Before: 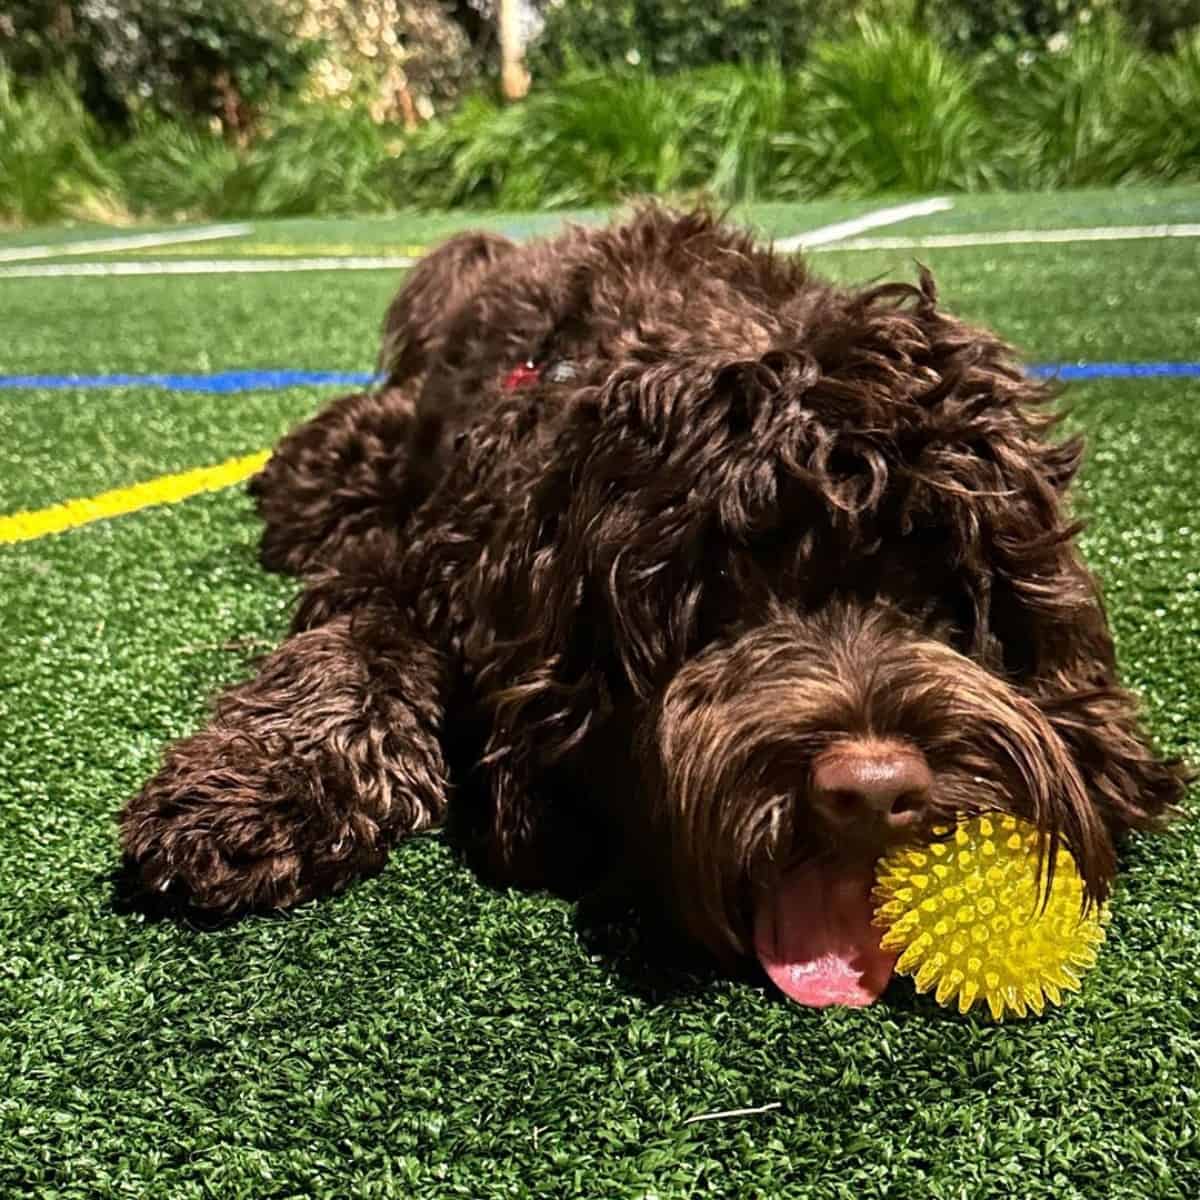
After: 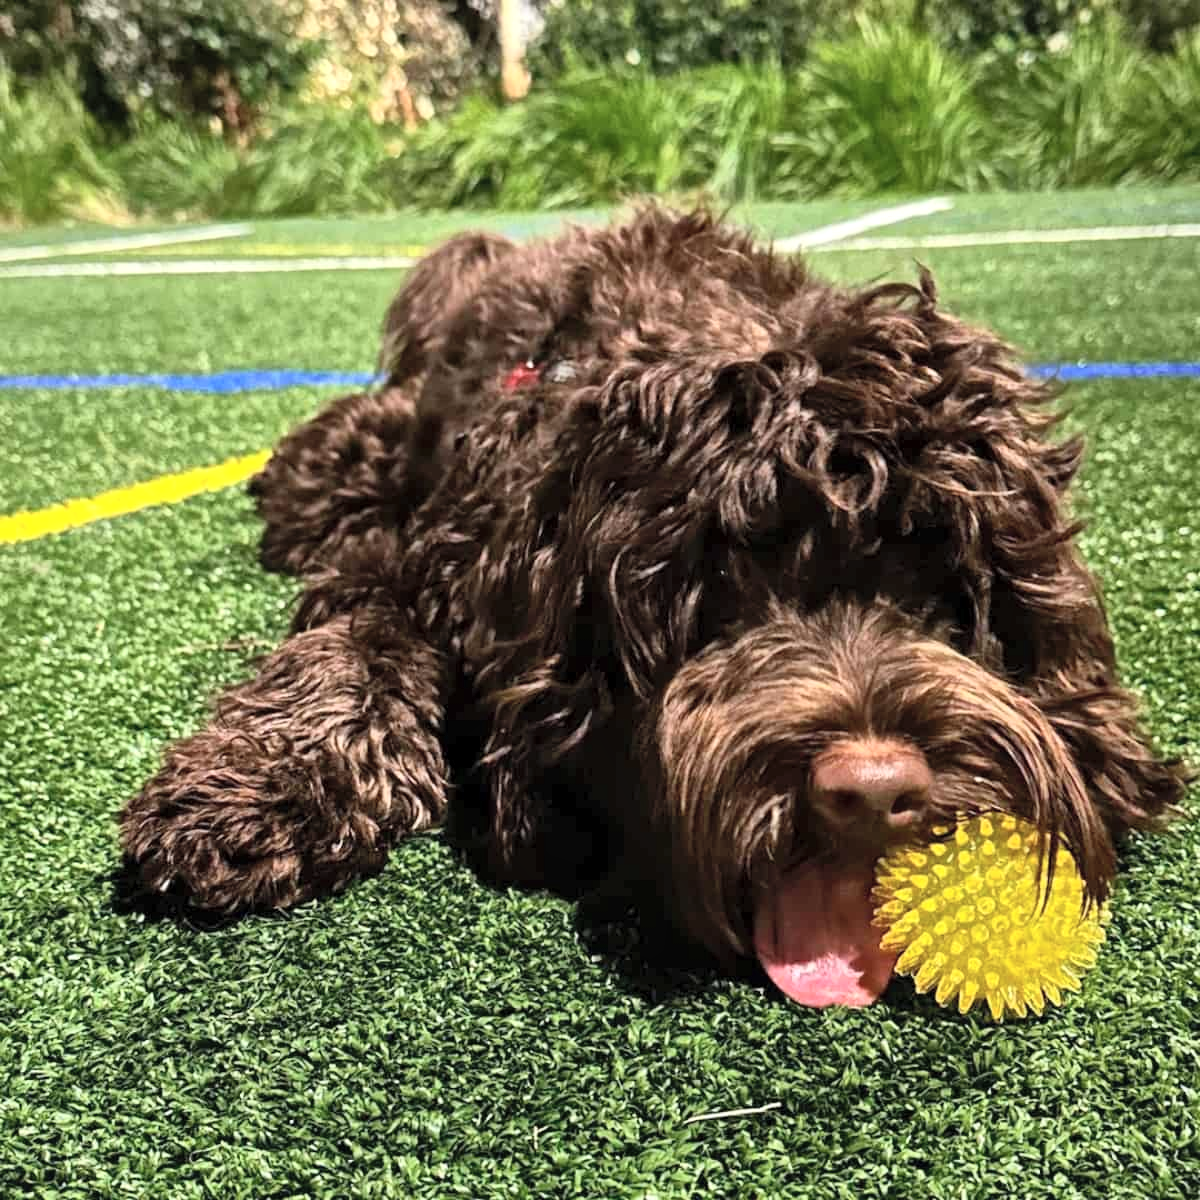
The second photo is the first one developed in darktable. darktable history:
contrast brightness saturation: contrast 0.14, brightness 0.21
local contrast: mode bilateral grid, contrast 20, coarseness 50, detail 120%, midtone range 0.2
white balance: red 1, blue 1
